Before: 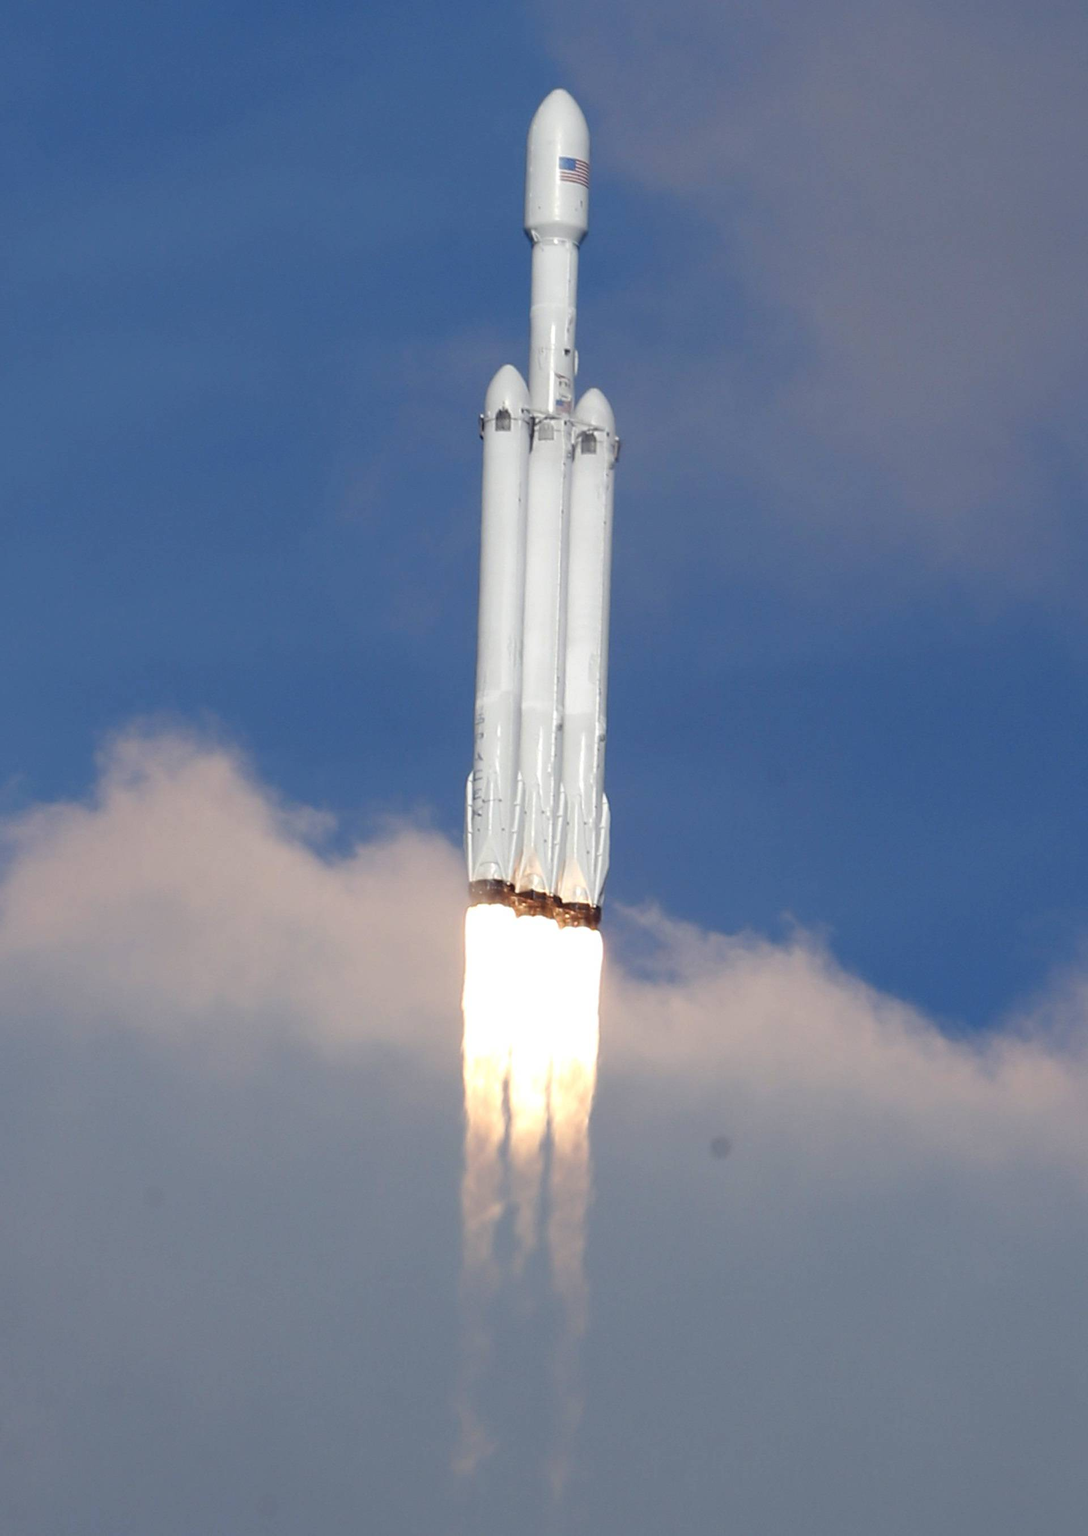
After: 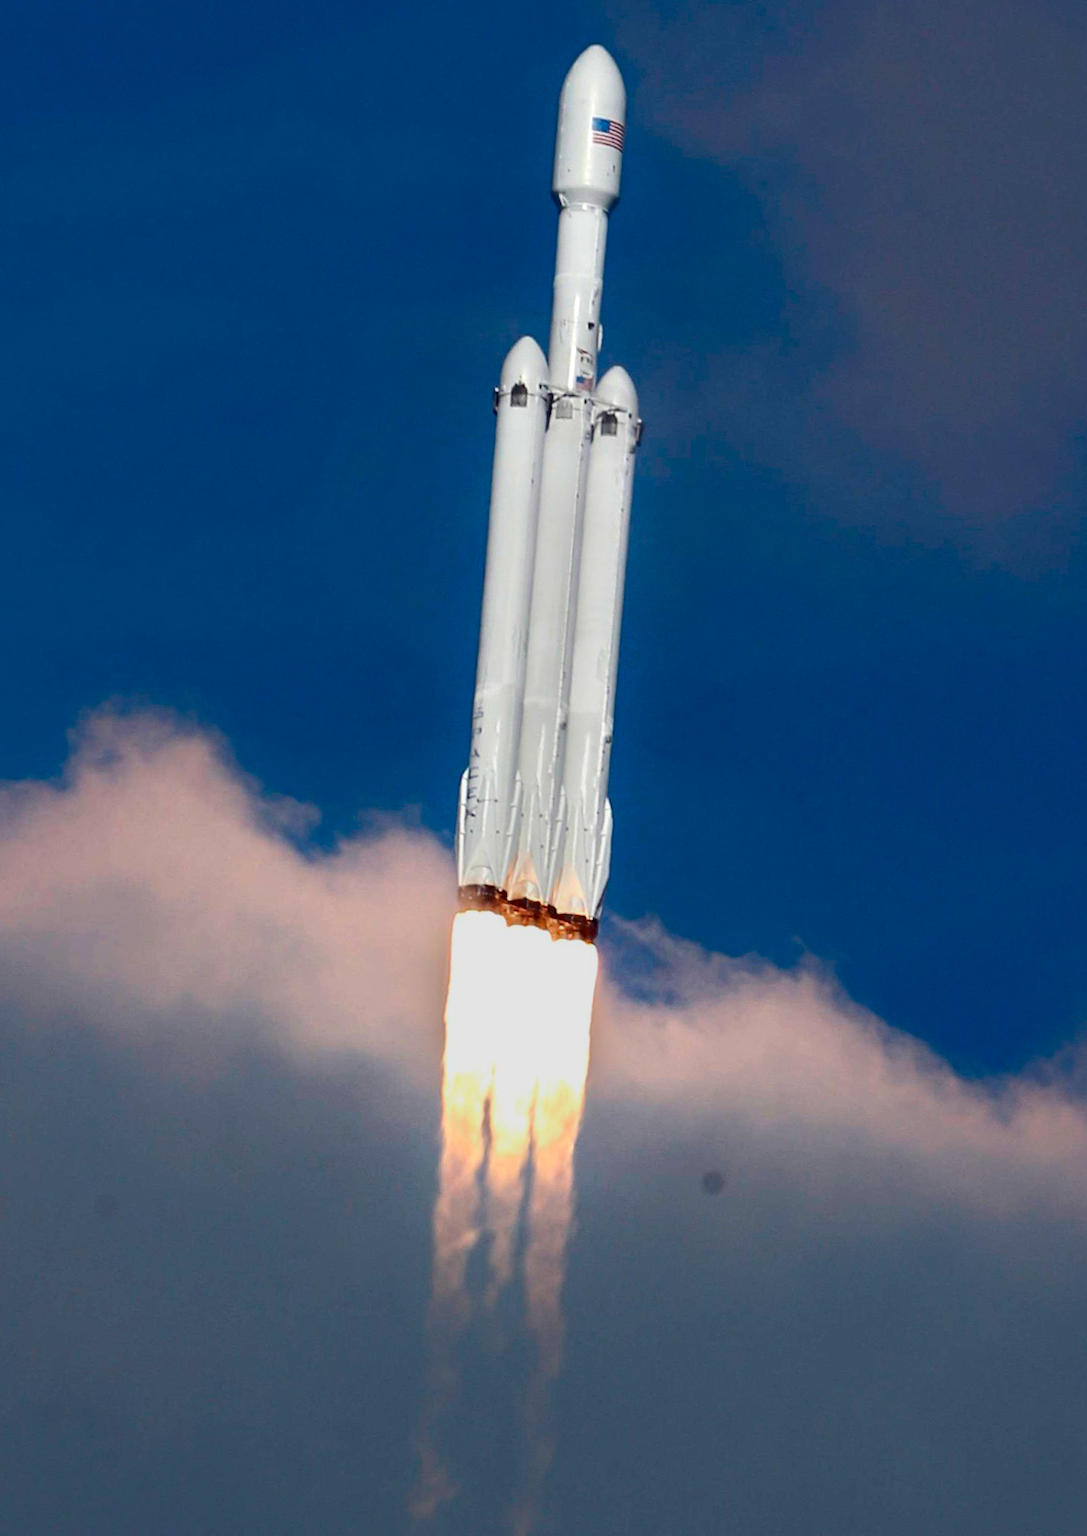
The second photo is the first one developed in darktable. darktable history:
tone equalizer: -7 EV -0.649 EV, -6 EV 1.01 EV, -5 EV -0.477 EV, -4 EV 0.455 EV, -3 EV 0.42 EV, -2 EV 0.137 EV, -1 EV -0.128 EV, +0 EV -0.373 EV
contrast brightness saturation: contrast 0.195, brightness -0.107, saturation 0.21
crop and rotate: angle -2.81°
haze removal: strength 0.261, distance 0.248, adaptive false
